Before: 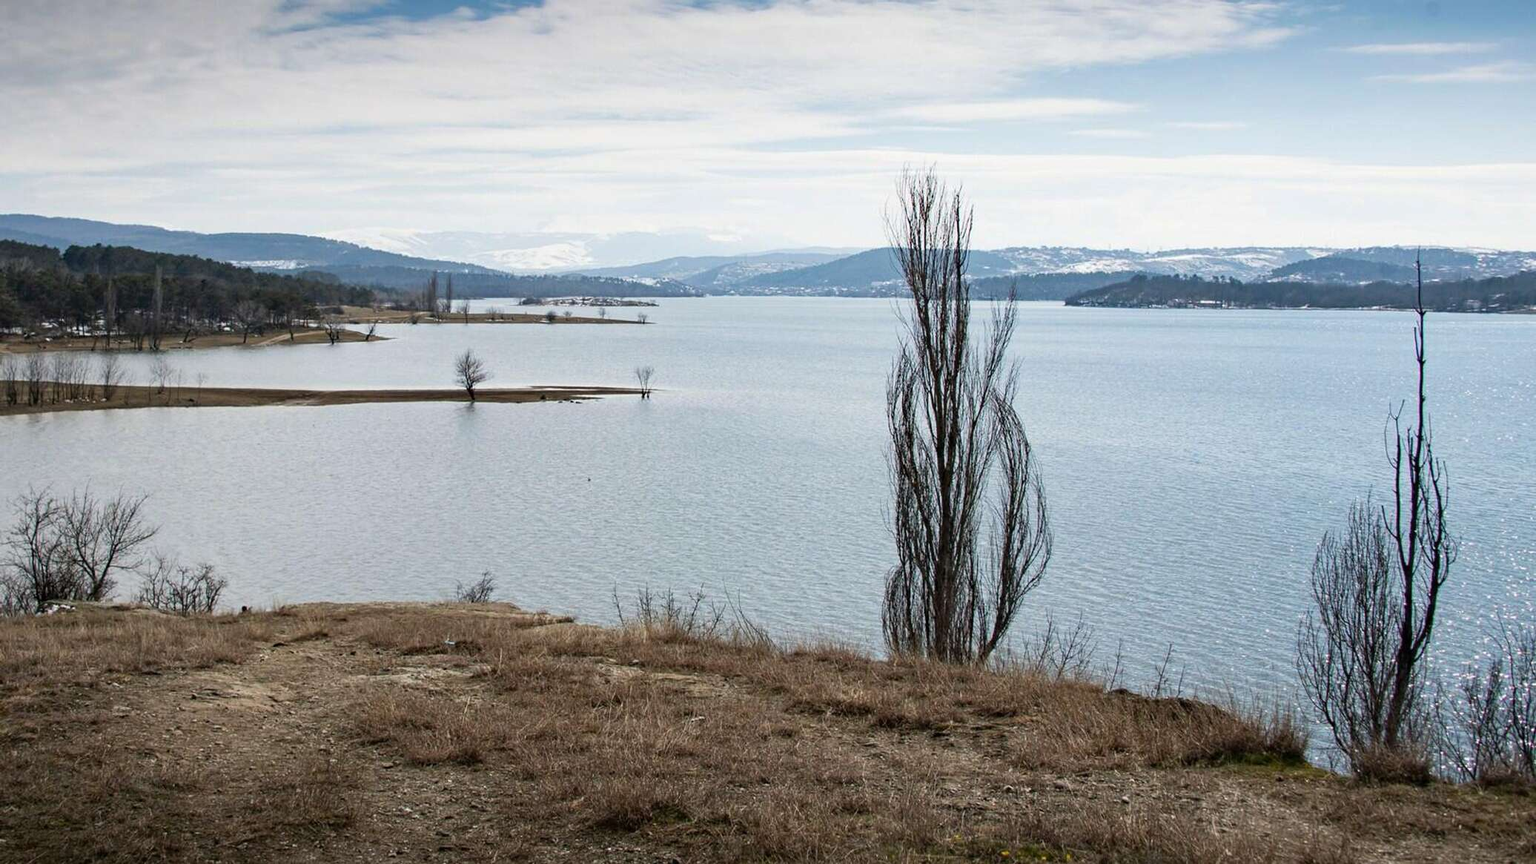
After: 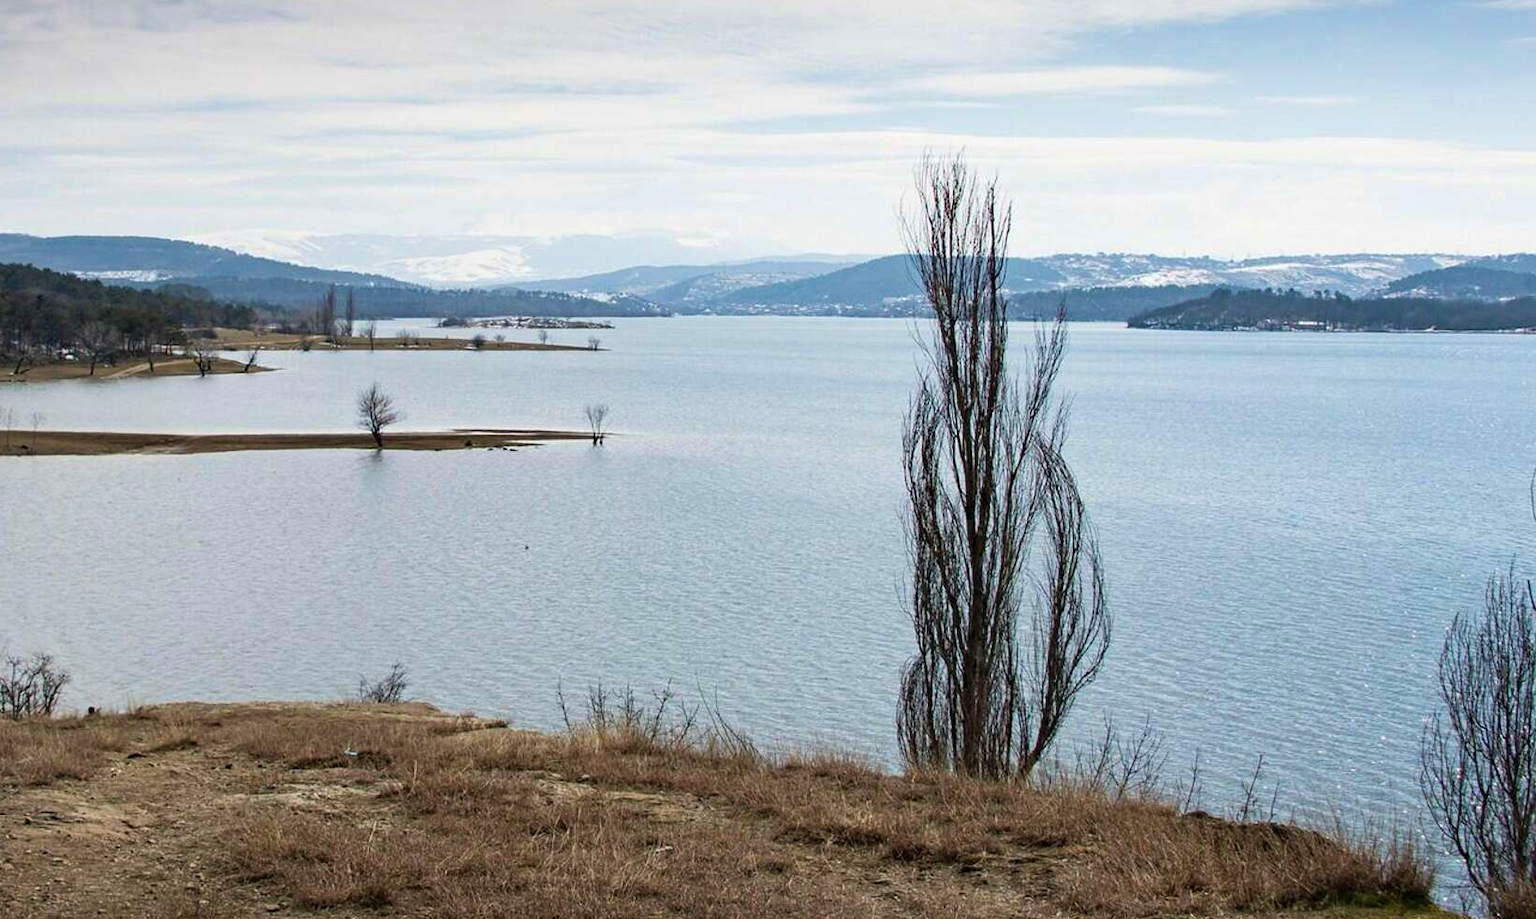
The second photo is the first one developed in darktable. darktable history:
velvia: on, module defaults
crop: left 11.225%, top 5.381%, right 9.565%, bottom 10.314%
